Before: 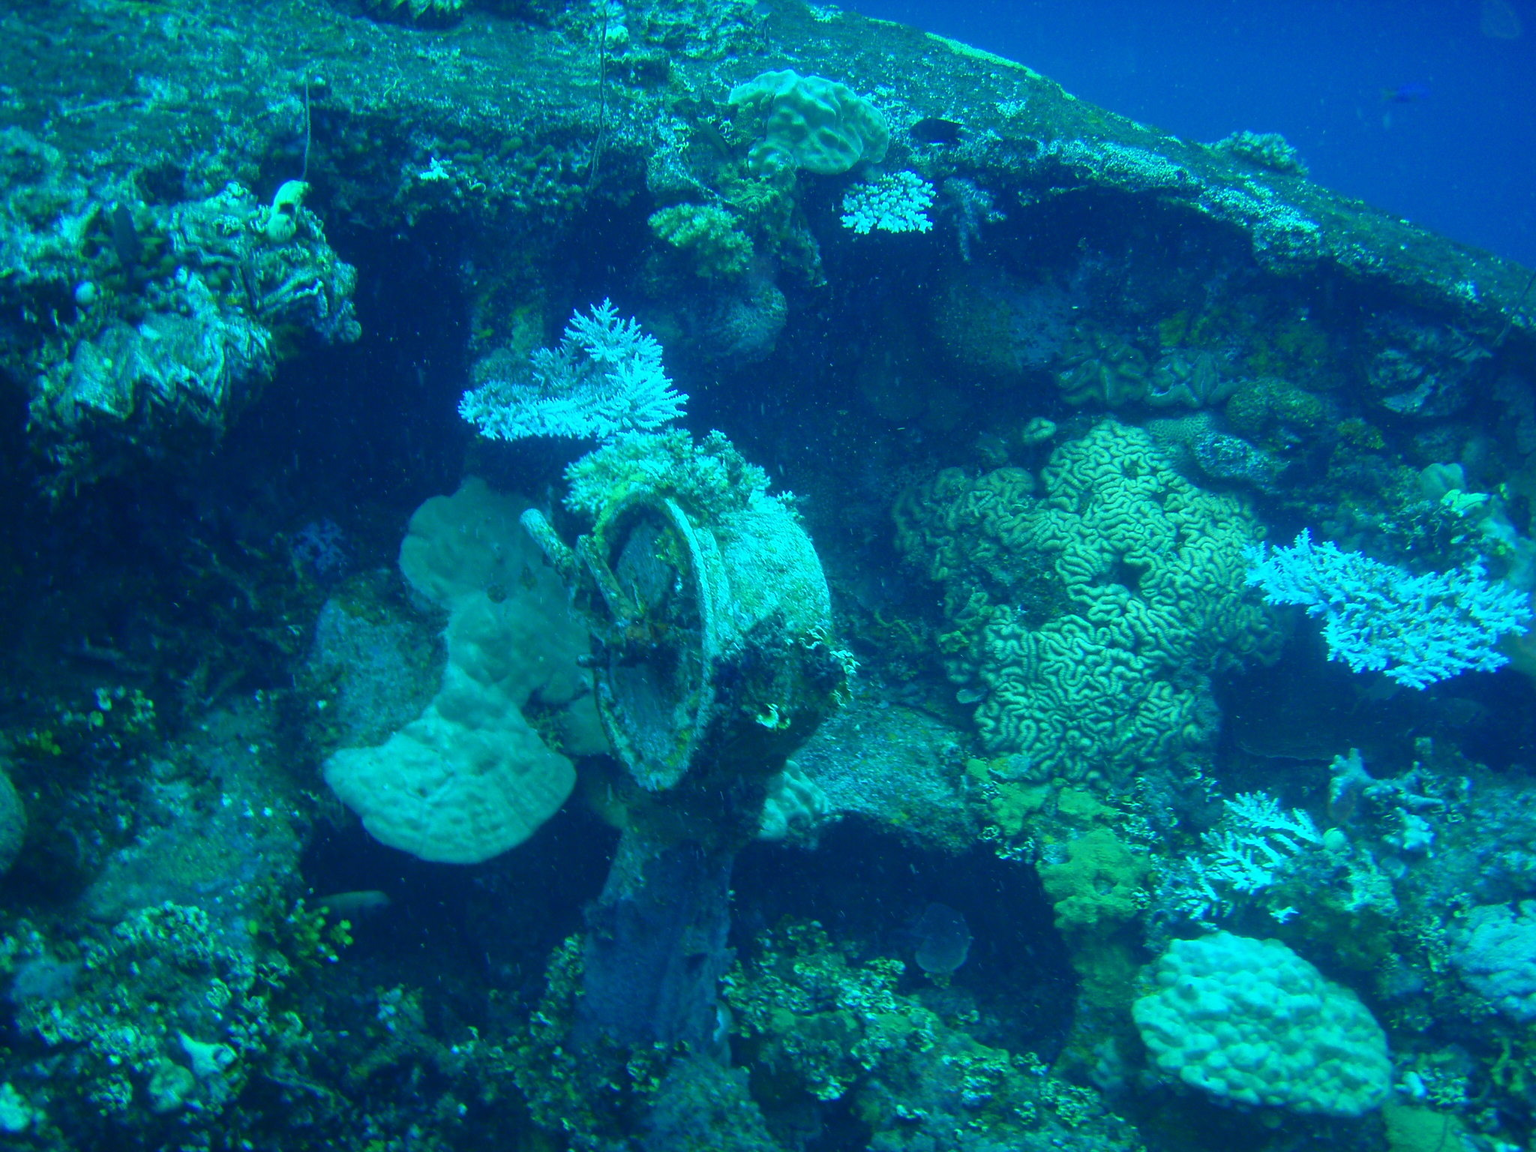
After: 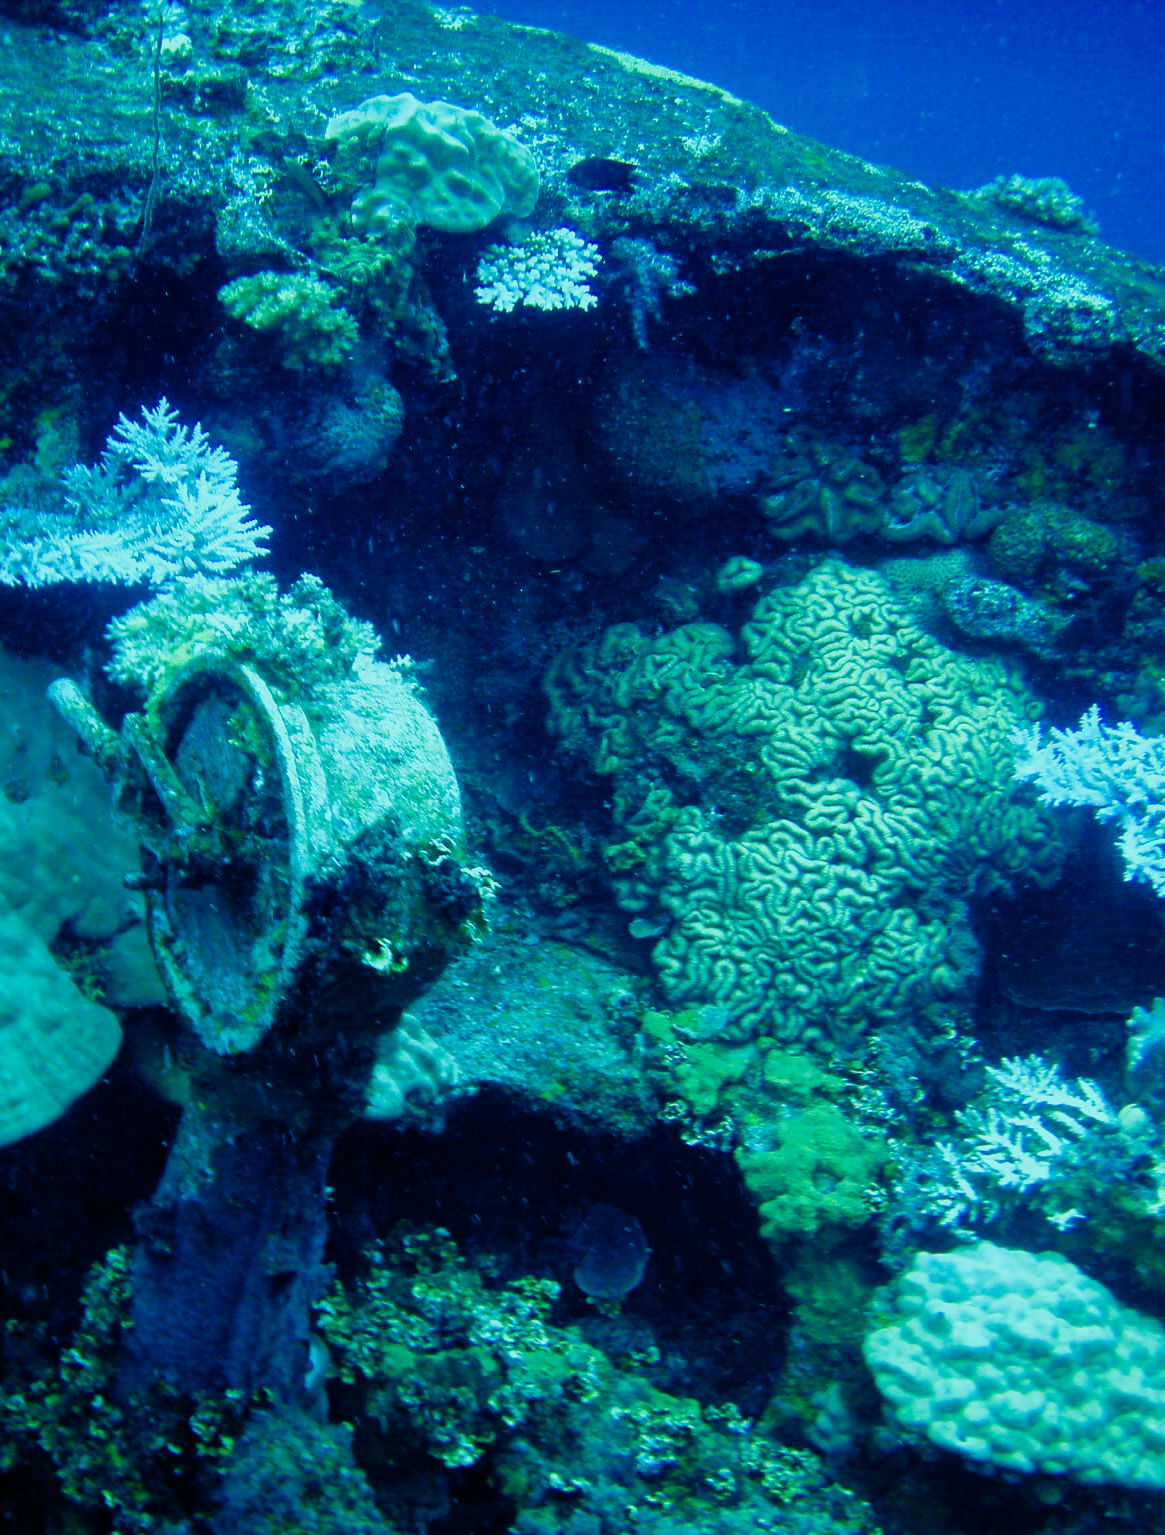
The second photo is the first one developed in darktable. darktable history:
crop: left 31.56%, top 0.021%, right 11.519%
filmic rgb: black relative exposure -5.09 EV, white relative exposure 3.96 EV, hardness 2.89, contrast 1.504, add noise in highlights 0.001, preserve chrominance no, color science v3 (2019), use custom middle-gray values true, contrast in highlights soft
